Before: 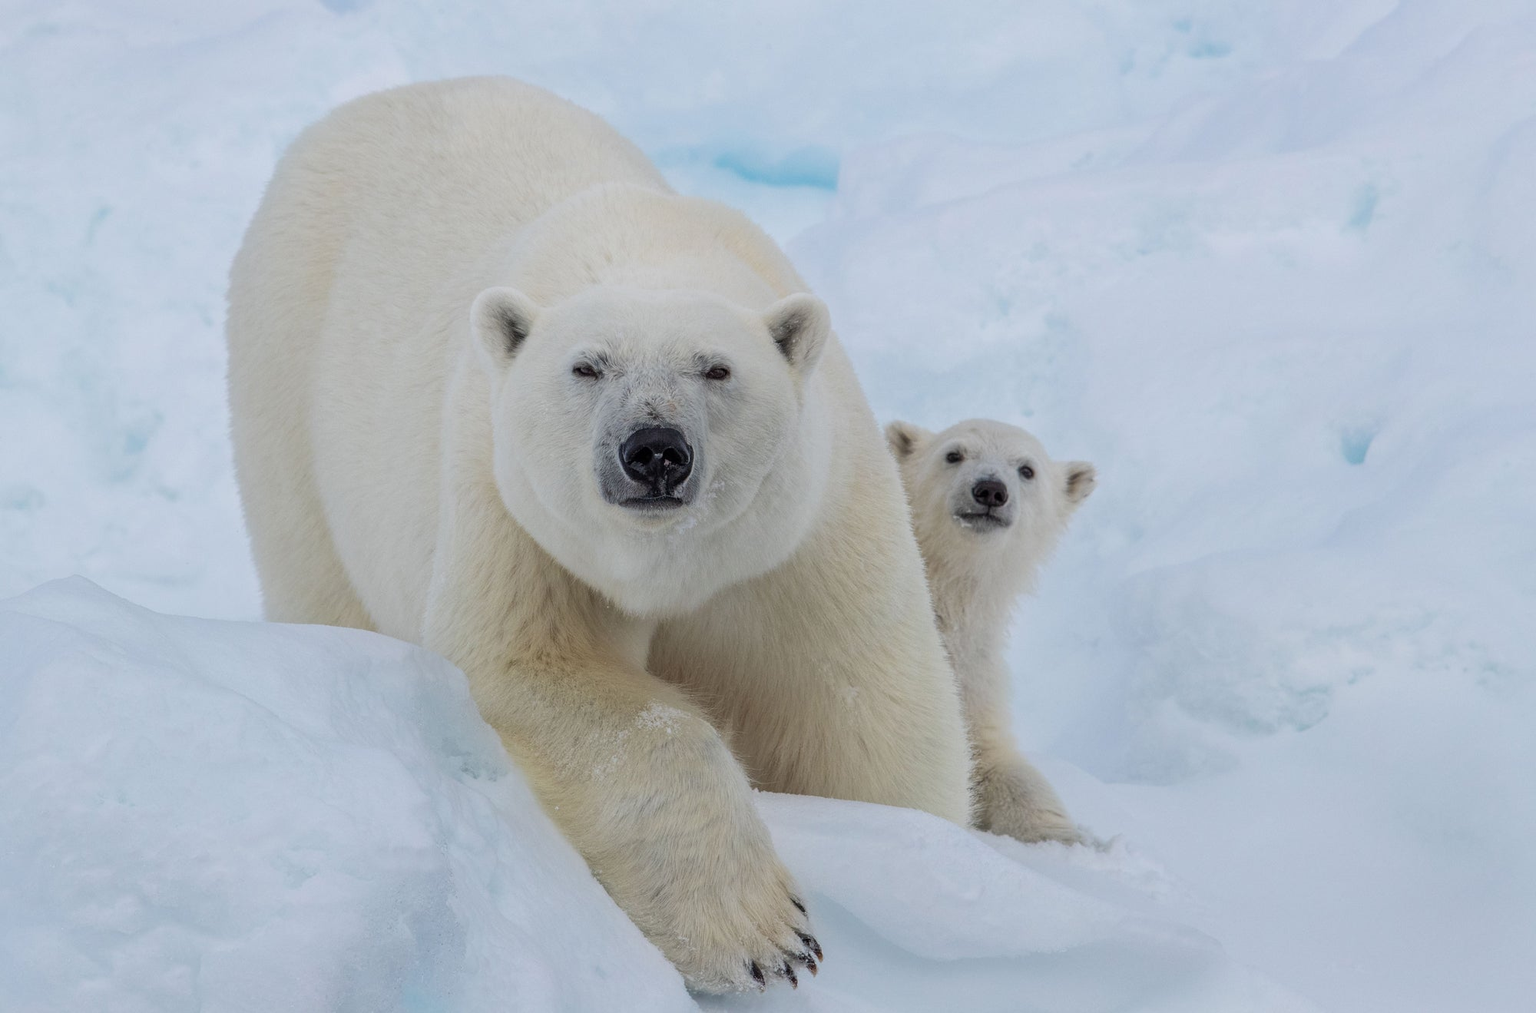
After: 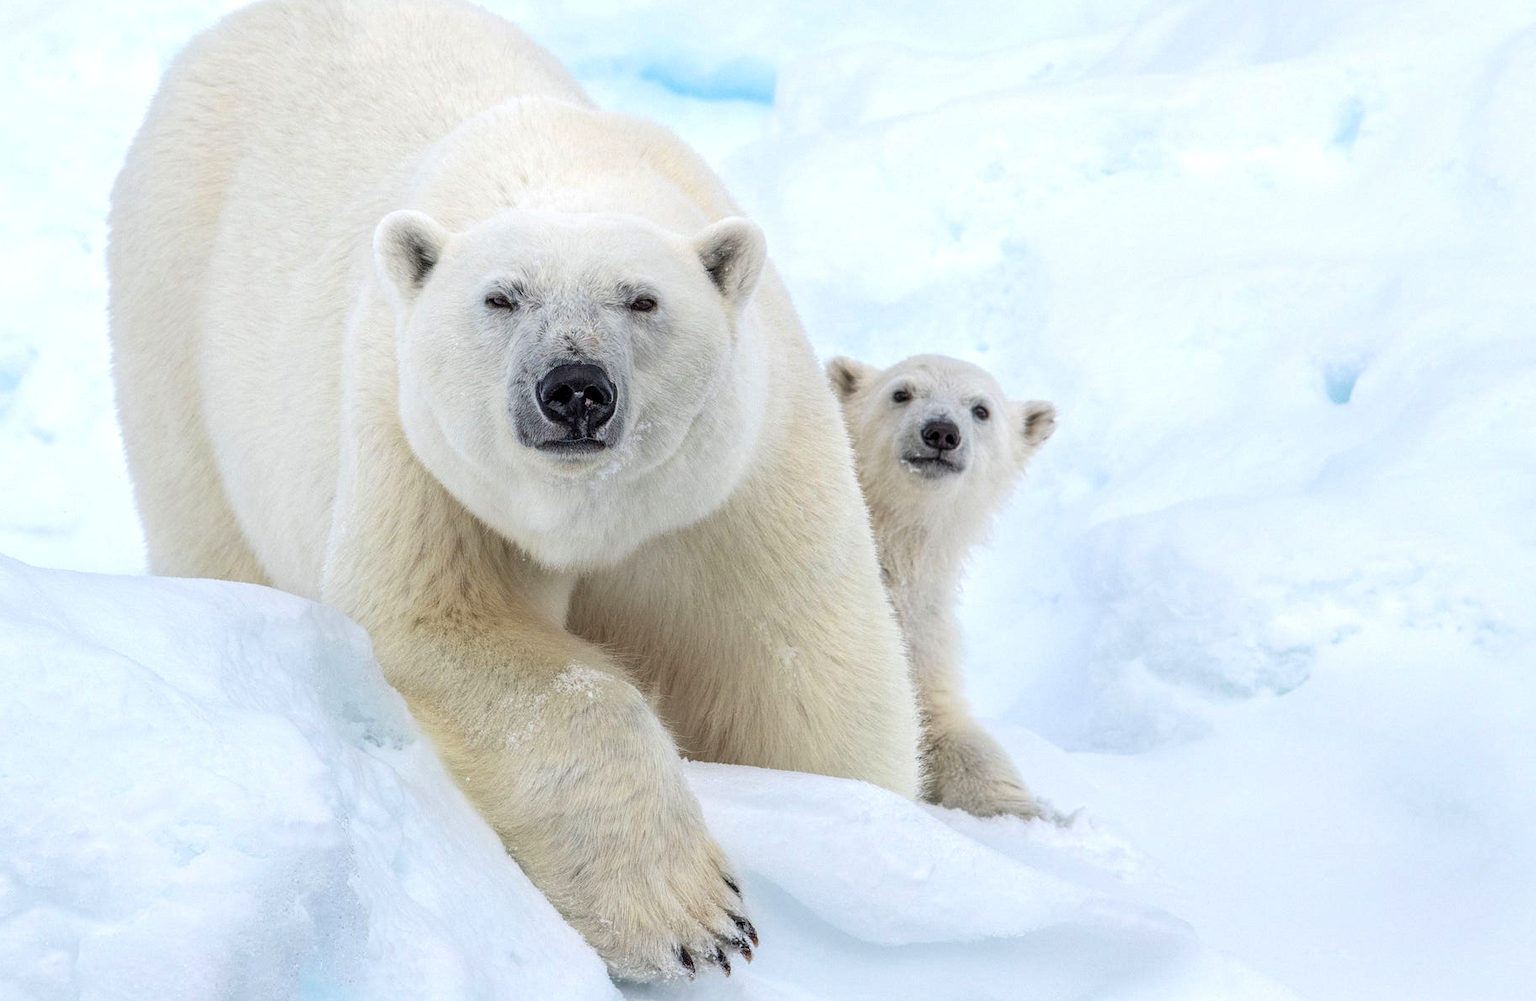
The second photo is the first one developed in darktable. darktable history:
crop and rotate: left 8.351%, top 9.344%
local contrast: on, module defaults
exposure: black level correction 0, exposure 0.696 EV, compensate exposure bias true, compensate highlight preservation false
